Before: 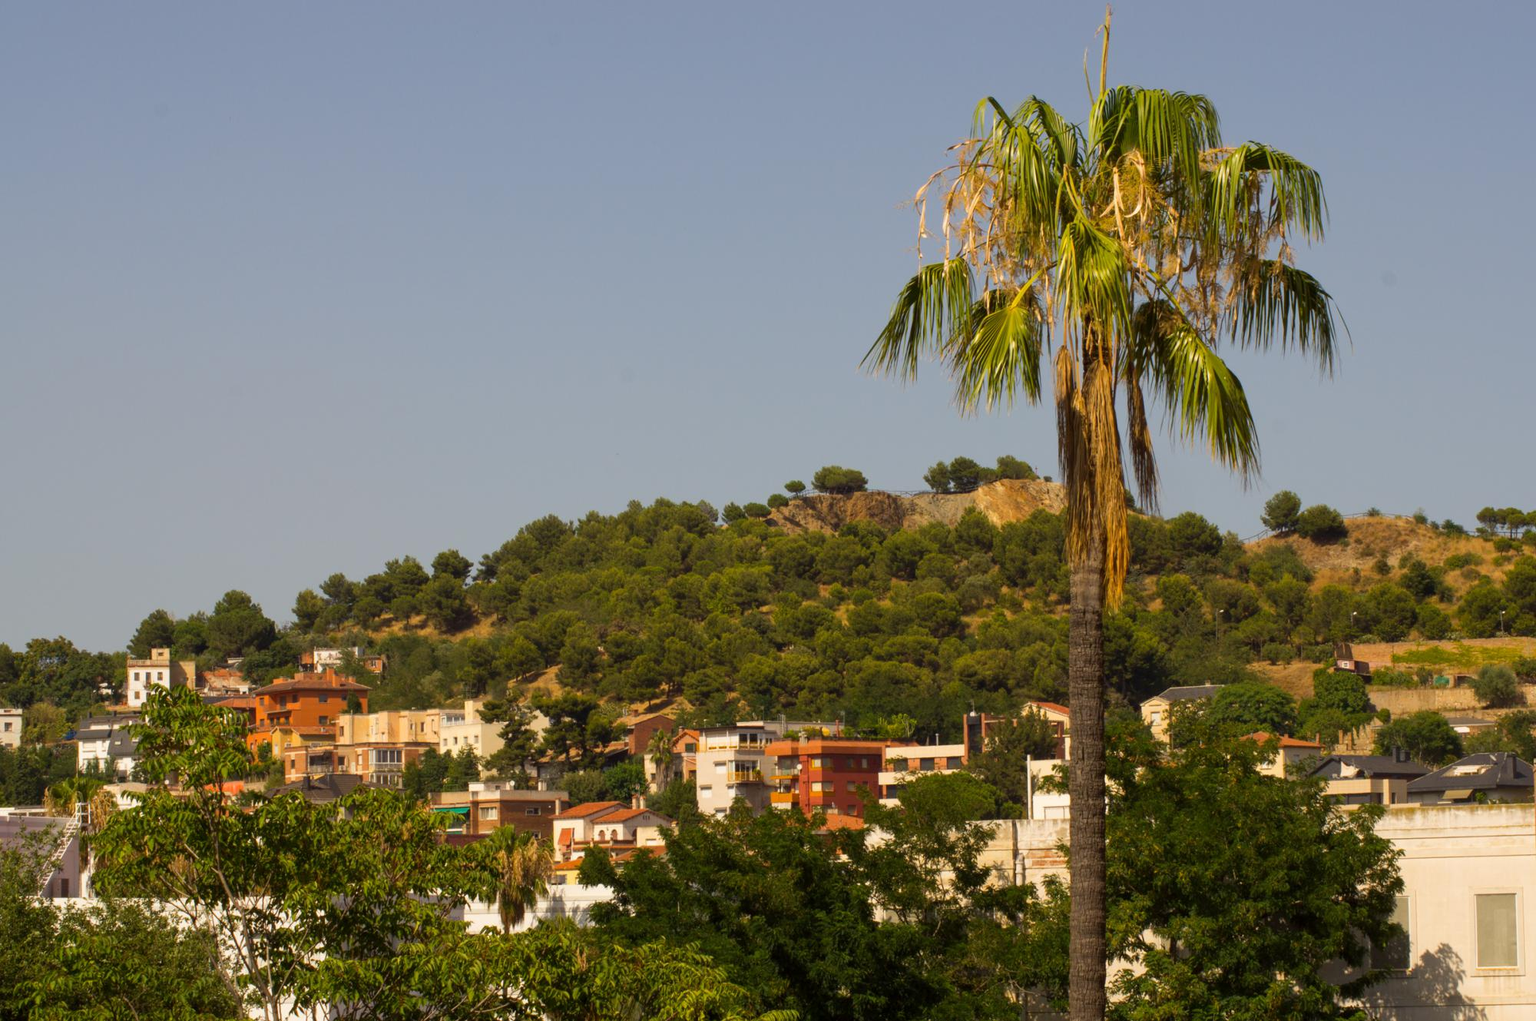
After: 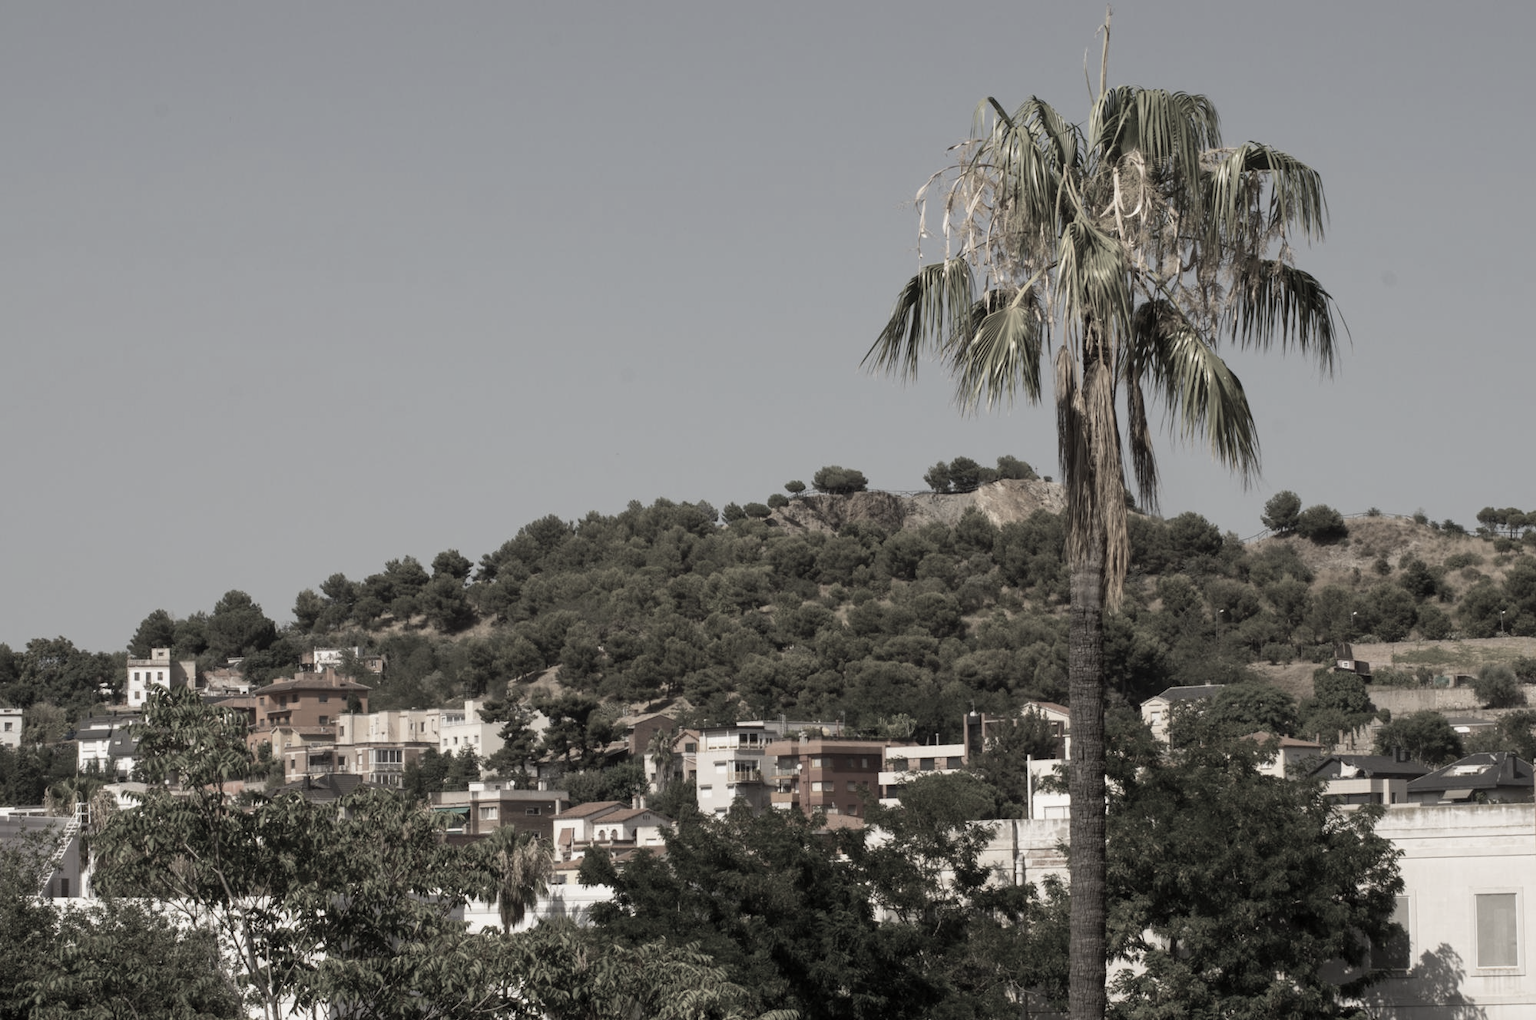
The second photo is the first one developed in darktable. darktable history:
color correction: highlights b* -0.035, saturation 0.183
